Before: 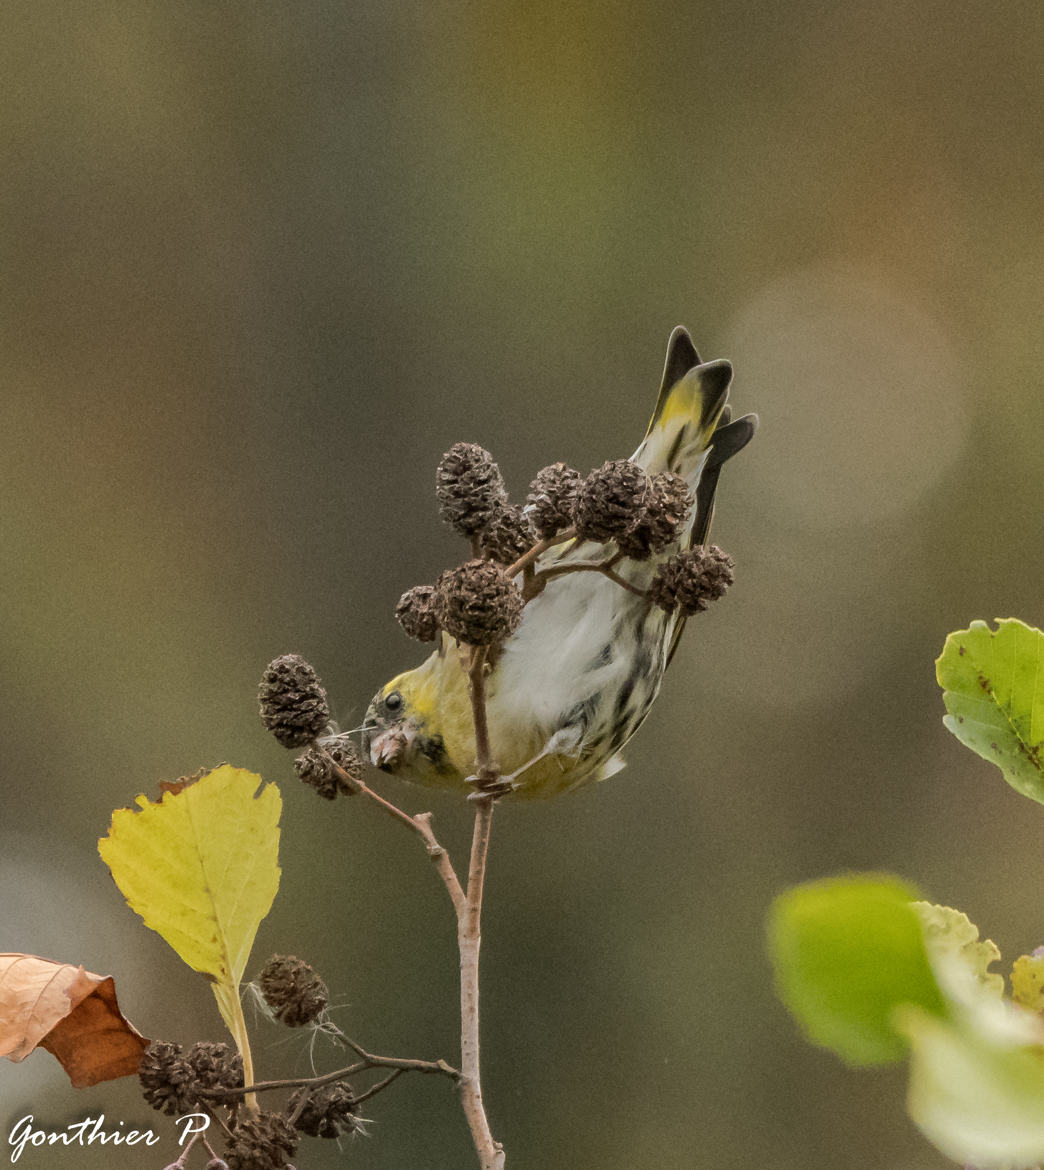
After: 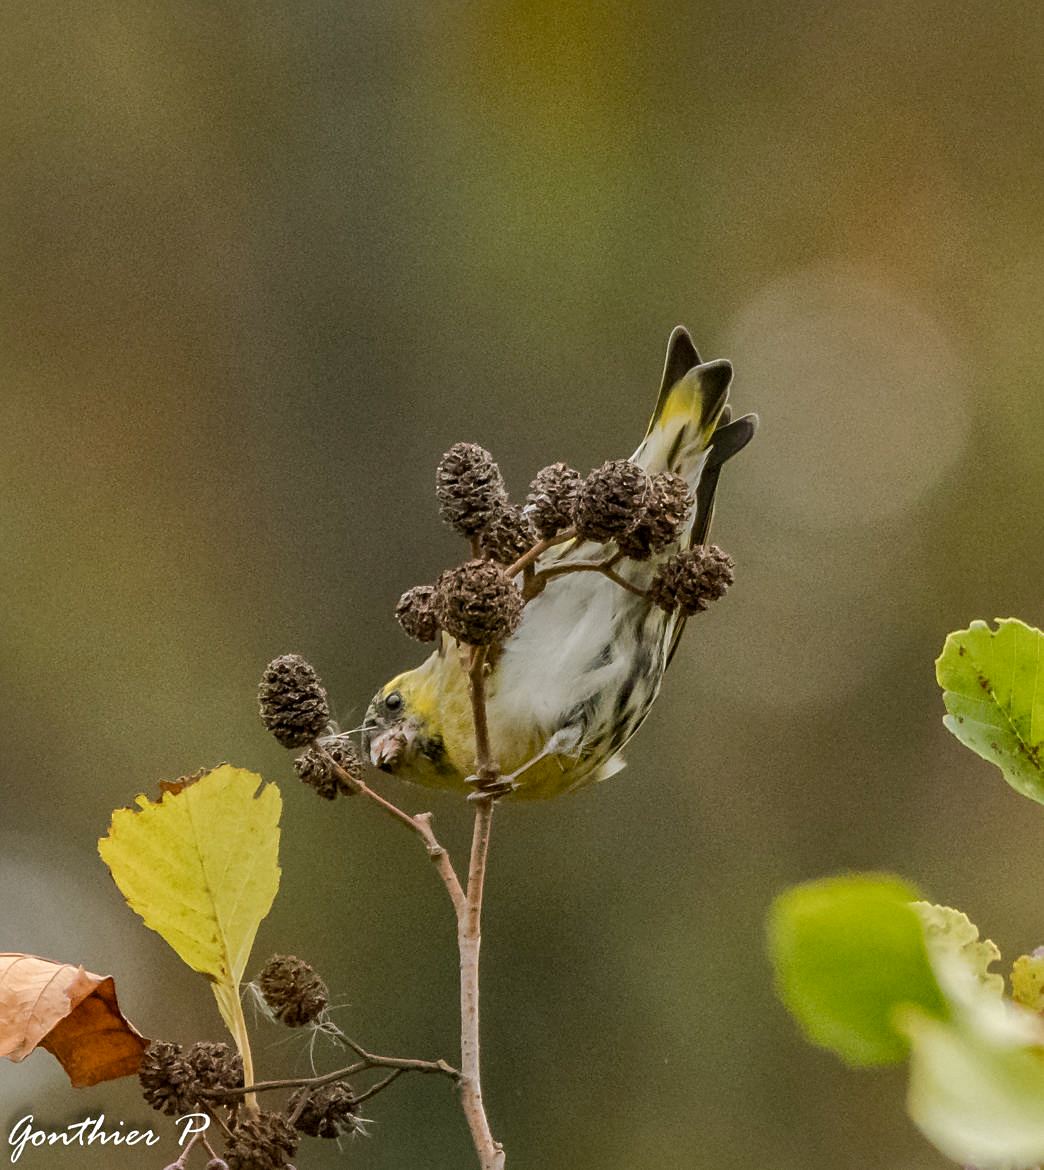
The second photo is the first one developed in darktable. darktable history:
local contrast: mode bilateral grid, contrast 20, coarseness 51, detail 119%, midtone range 0.2
color balance rgb: perceptual saturation grading › global saturation 20%, perceptual saturation grading › highlights -25.314%, perceptual saturation grading › shadows 25.424%
sharpen: amount 0.201
